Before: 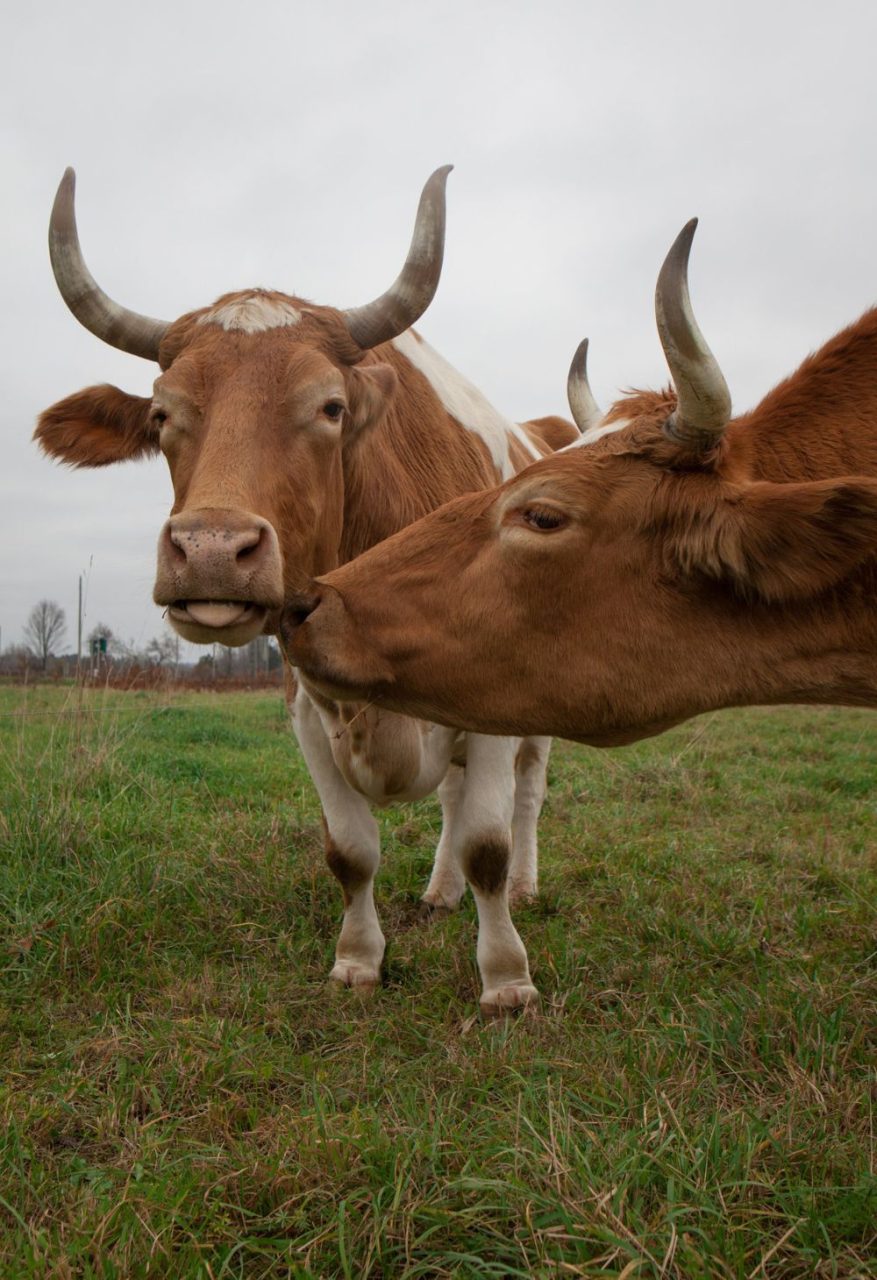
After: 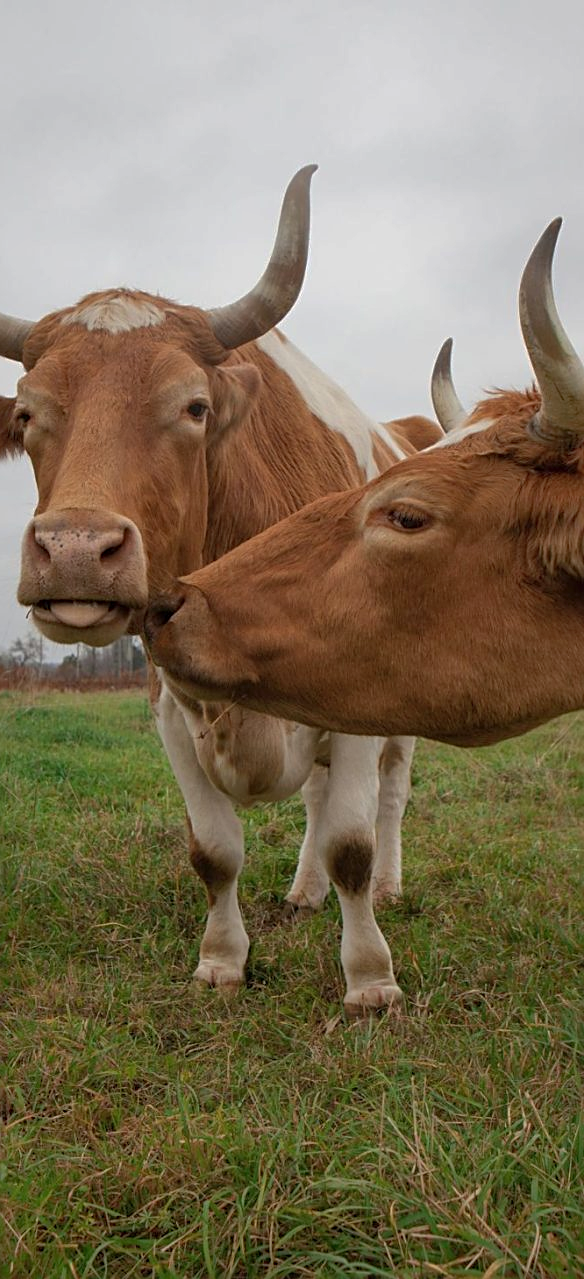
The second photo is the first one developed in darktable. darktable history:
crop and rotate: left 15.546%, right 17.787%
sharpen: on, module defaults
shadows and highlights: on, module defaults
